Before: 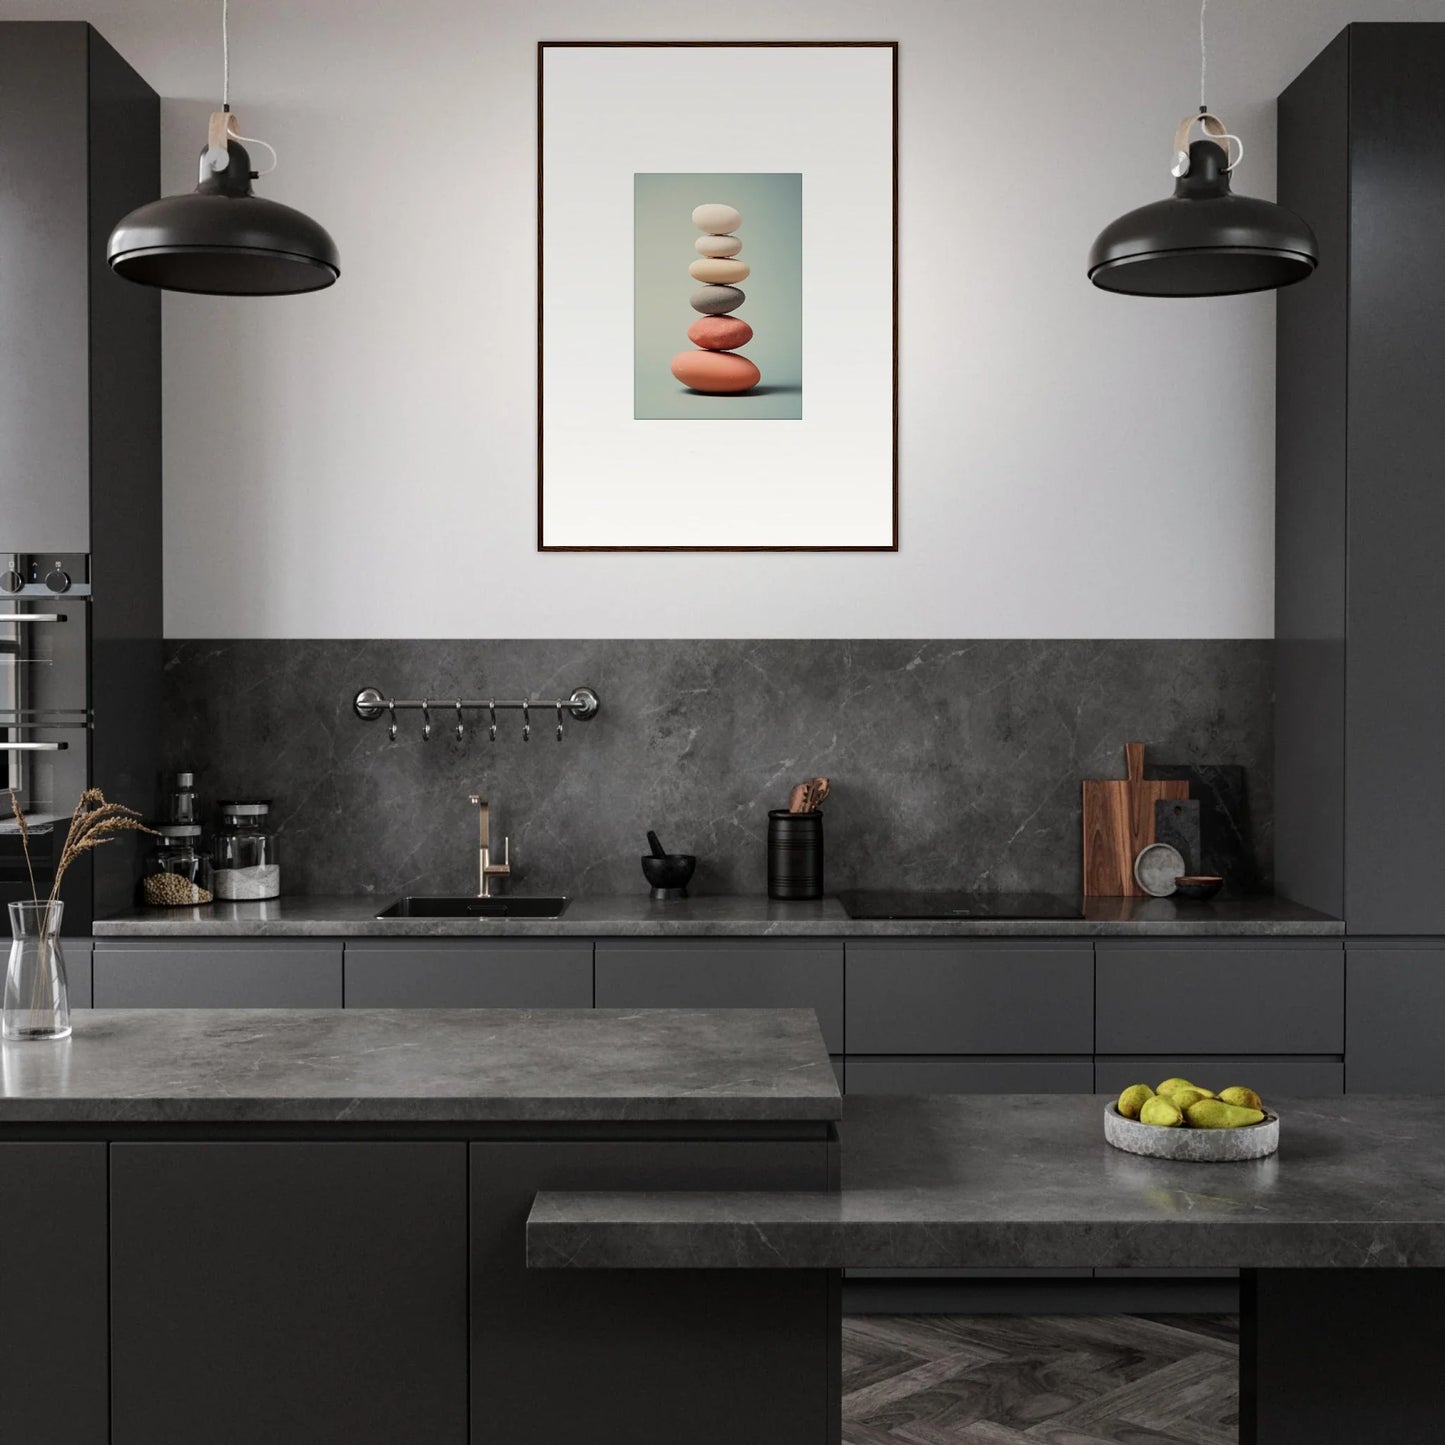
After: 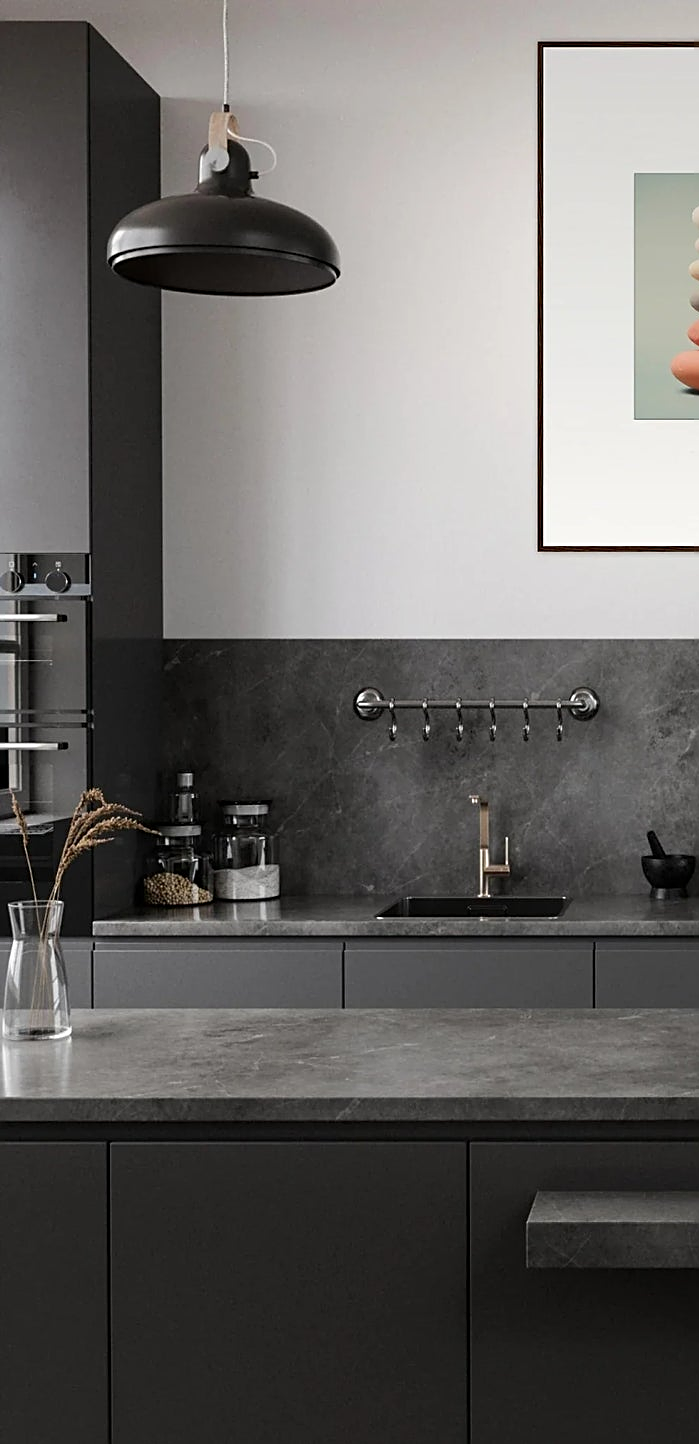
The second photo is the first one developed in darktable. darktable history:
crop and rotate: left 0.062%, top 0%, right 51.529%
sharpen: on, module defaults
